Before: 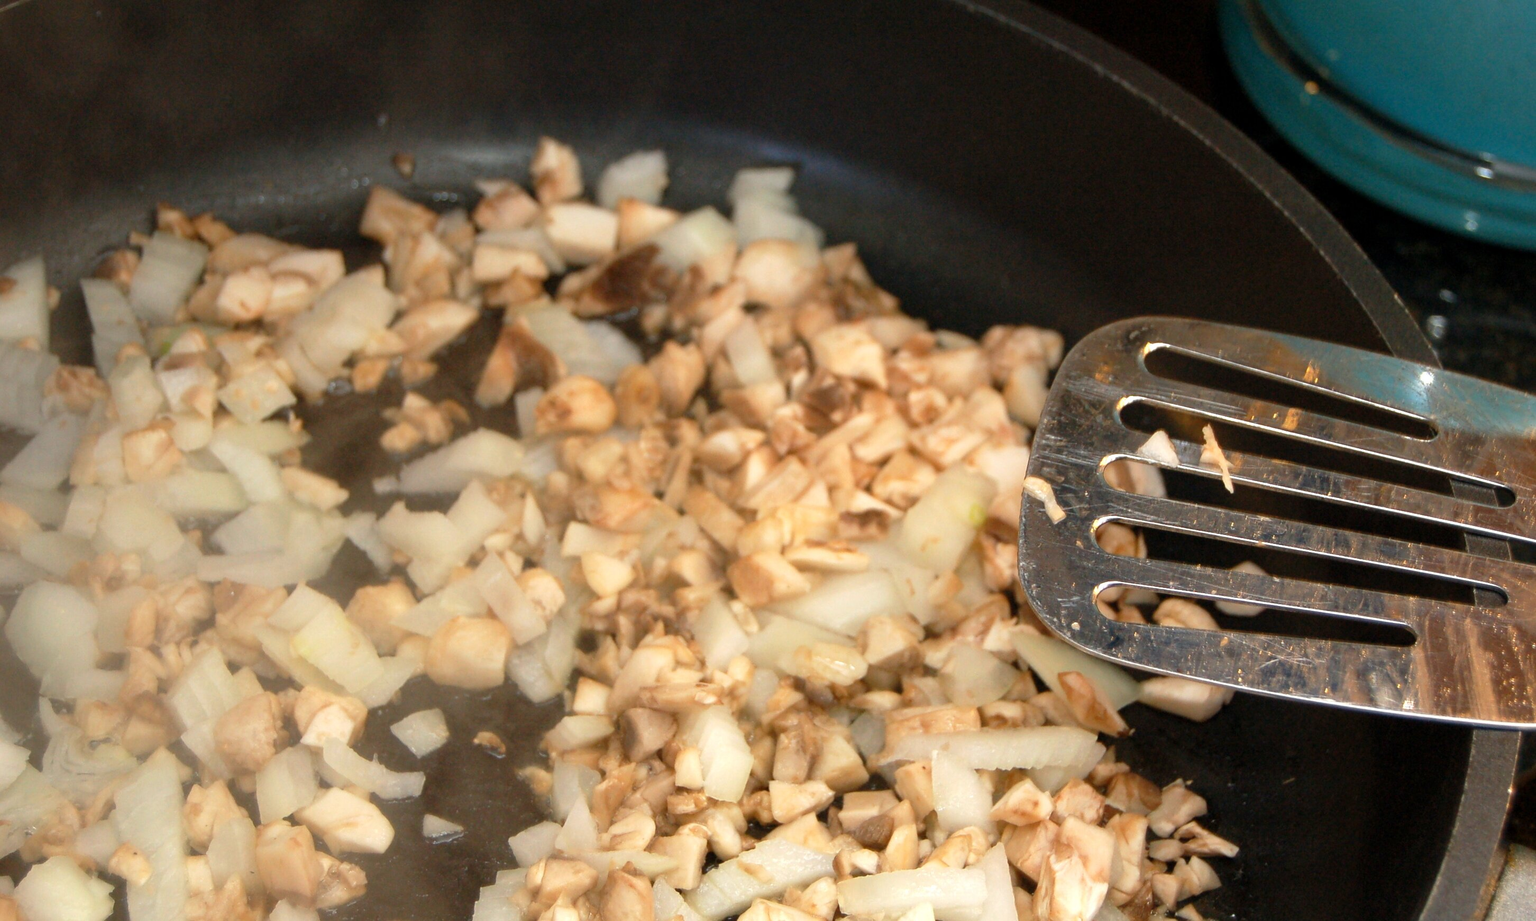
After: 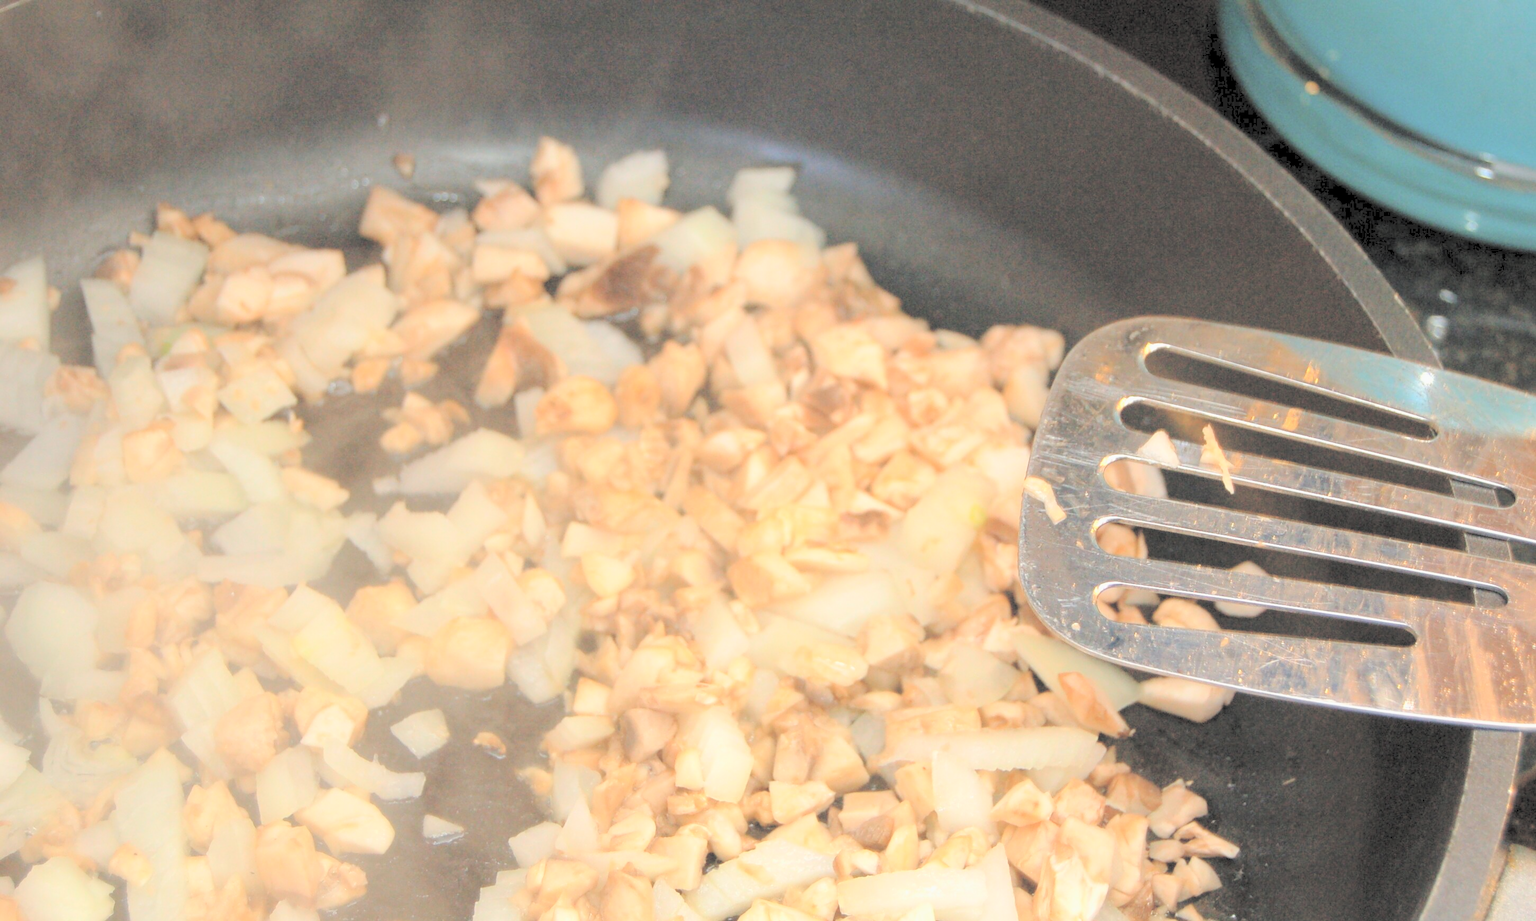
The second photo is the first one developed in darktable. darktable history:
exposure: exposure -0.177 EV, compensate highlight preservation false
contrast brightness saturation: brightness 1
